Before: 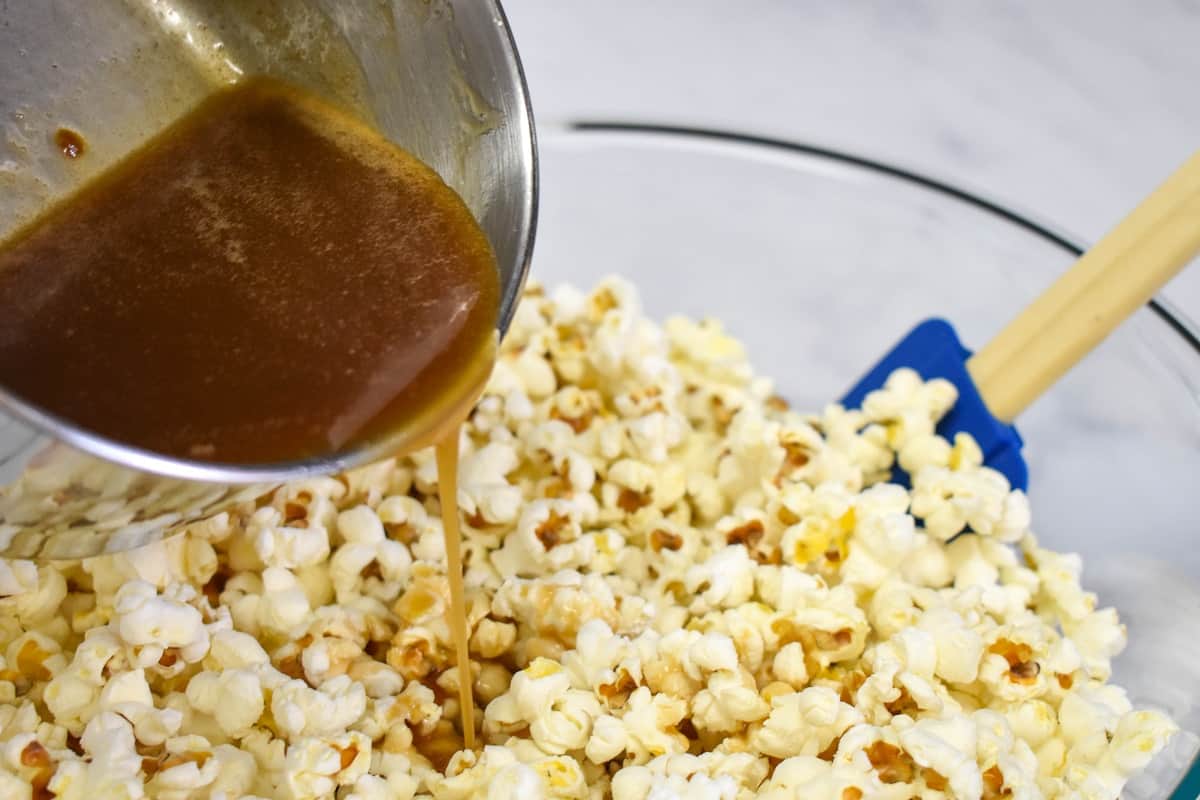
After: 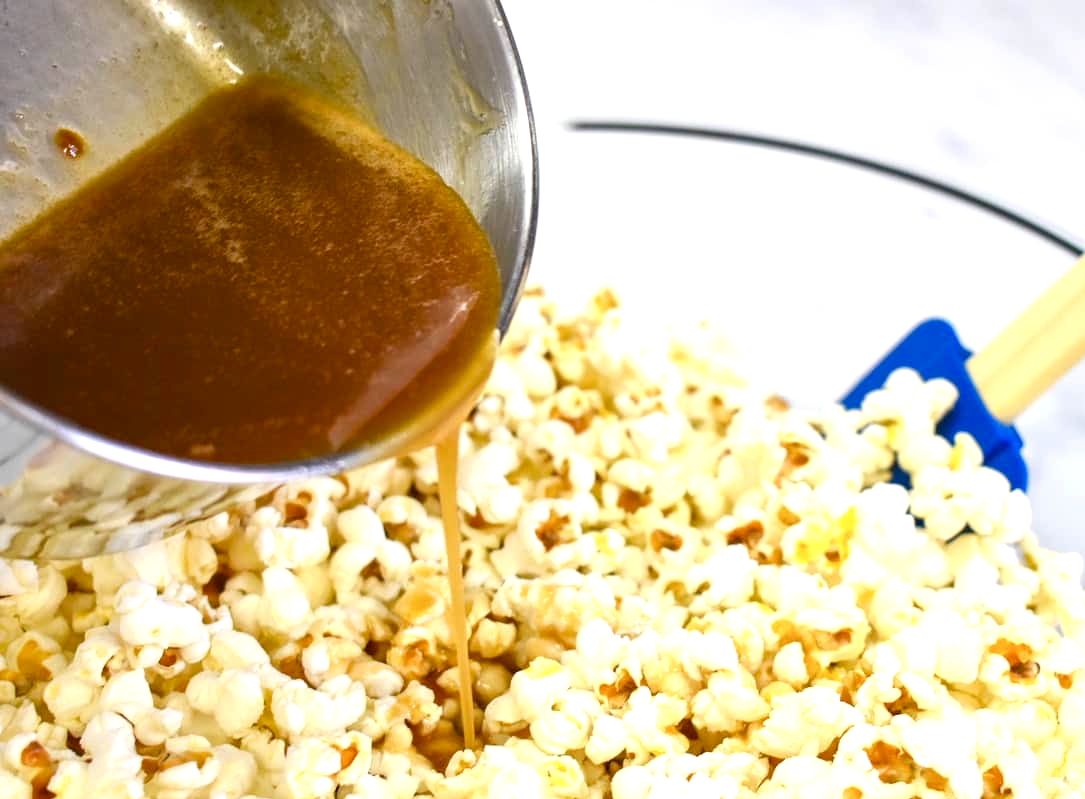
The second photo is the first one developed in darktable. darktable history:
color balance rgb: perceptual saturation grading › global saturation 20%, perceptual saturation grading › highlights -25%, perceptual saturation grading › shadows 25%
exposure: black level correction 0, exposure 0.7 EV, compensate exposure bias true, compensate highlight preservation false
crop: right 9.509%, bottom 0.031%
